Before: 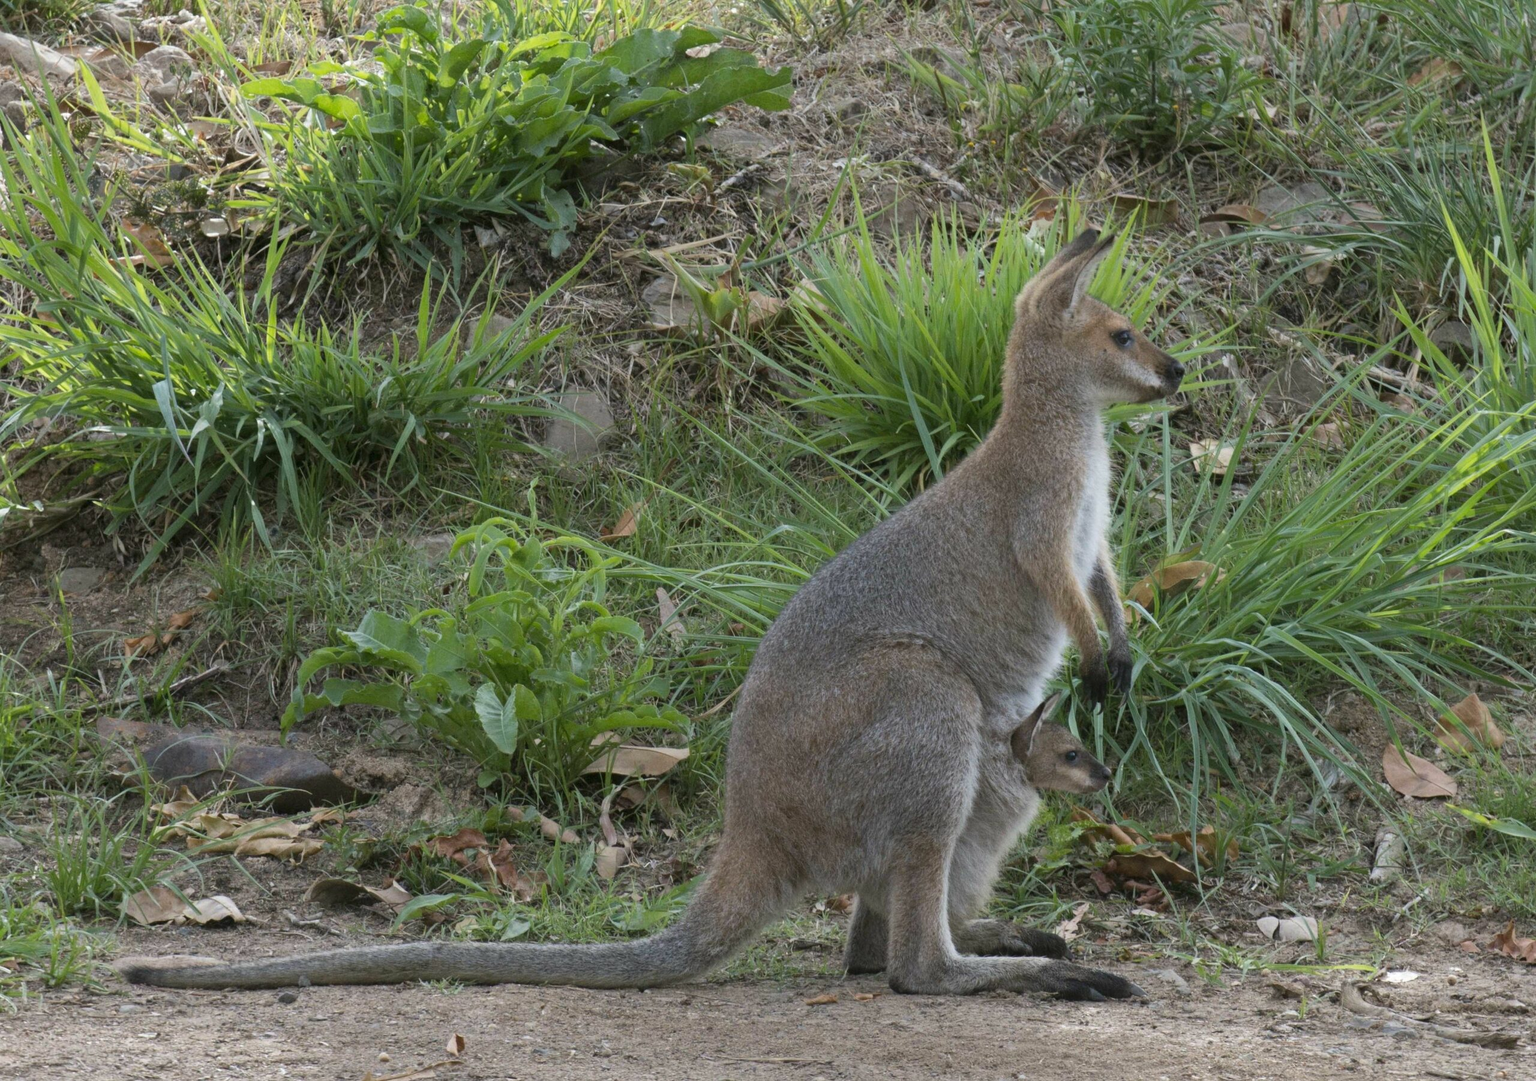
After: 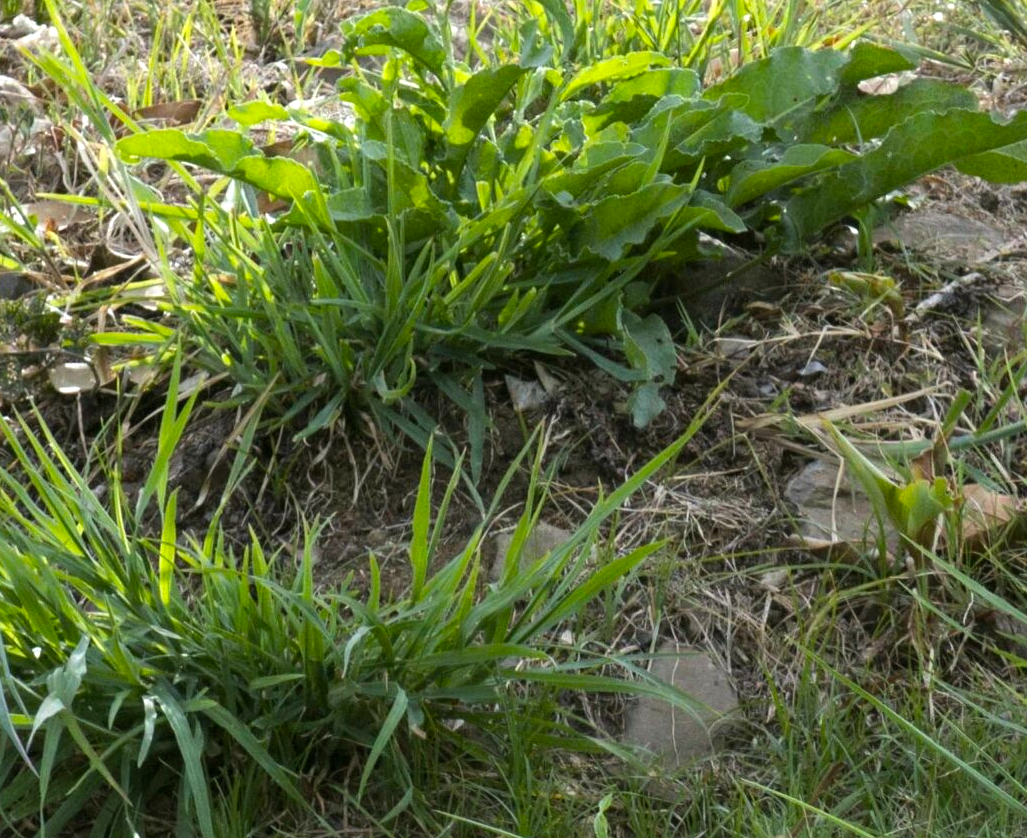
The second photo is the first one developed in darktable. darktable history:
exposure: exposure 0.402 EV, compensate exposure bias true, compensate highlight preservation false
color balance rgb: power › luminance -14.813%, perceptual saturation grading › global saturation 31.11%
crop and rotate: left 11.154%, top 0.107%, right 48.69%, bottom 53.35%
